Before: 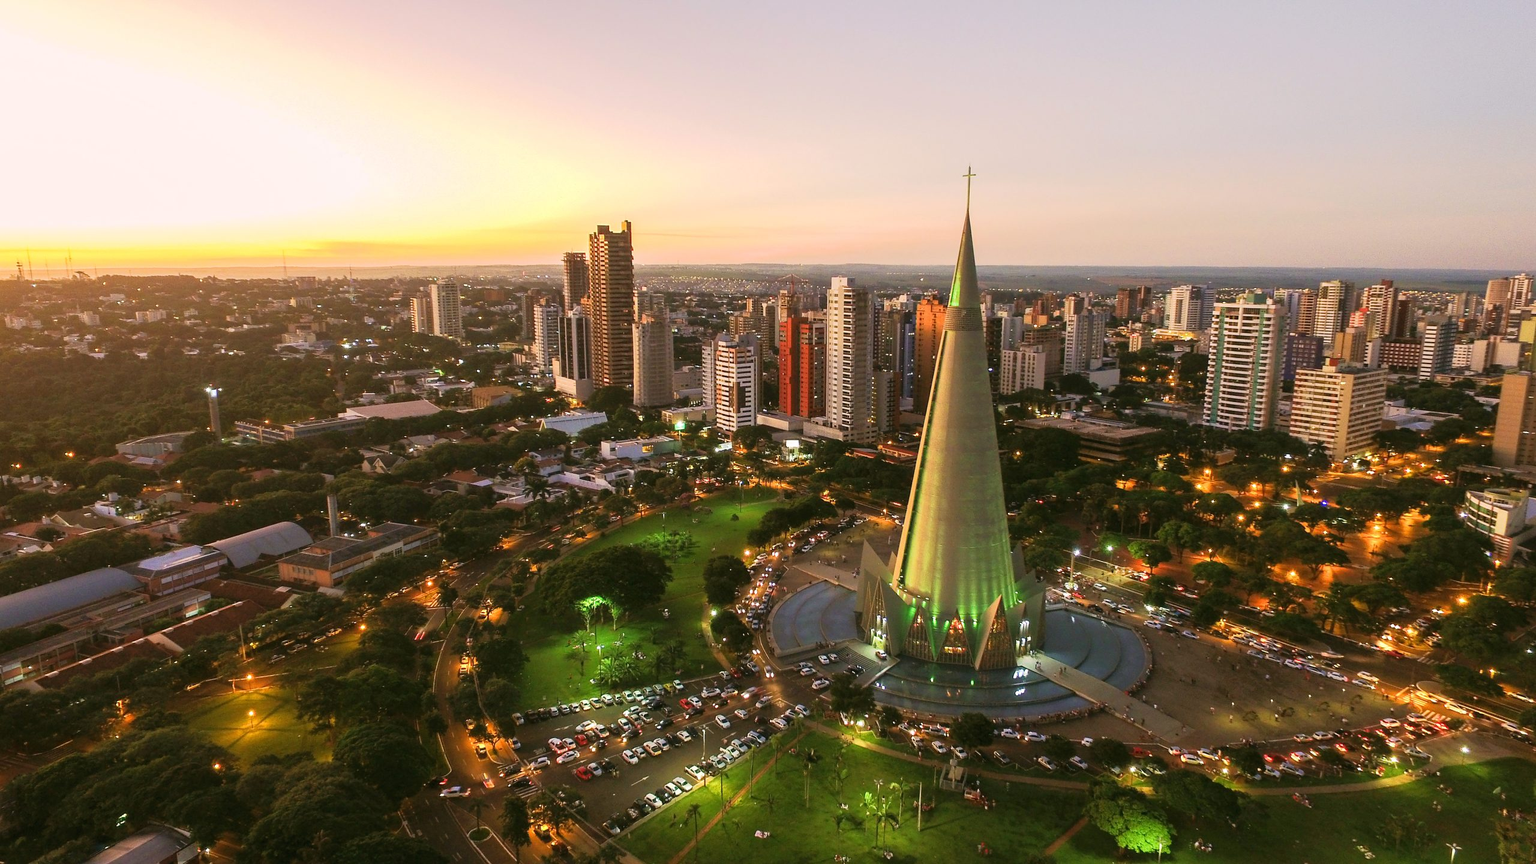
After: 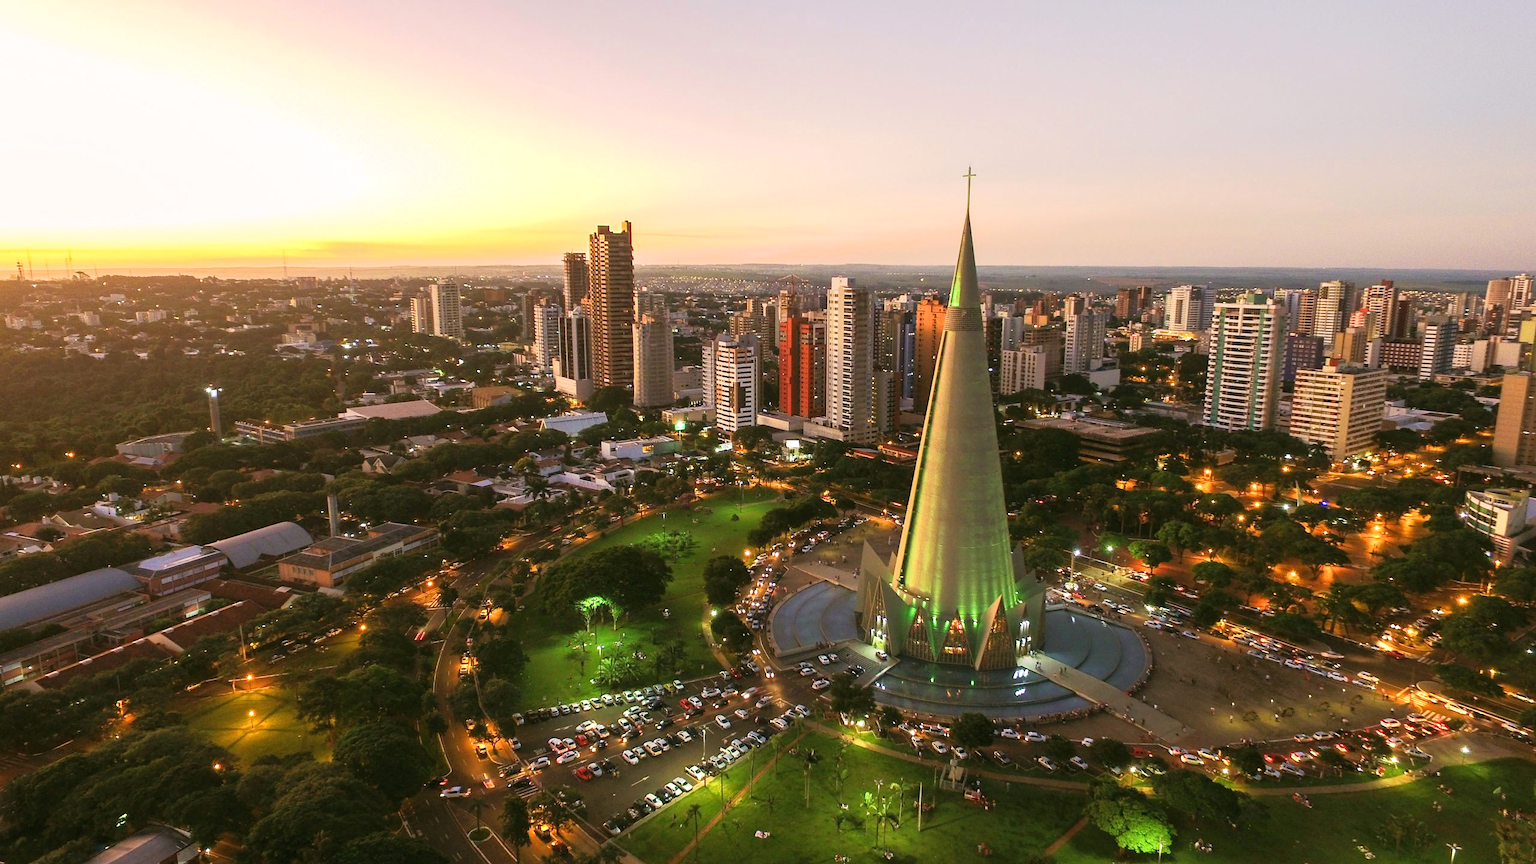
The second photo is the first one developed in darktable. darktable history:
tone equalizer: smoothing diameter 24.93%, edges refinement/feathering 13.75, preserve details guided filter
exposure: exposure 0.13 EV, compensate highlight preservation false
